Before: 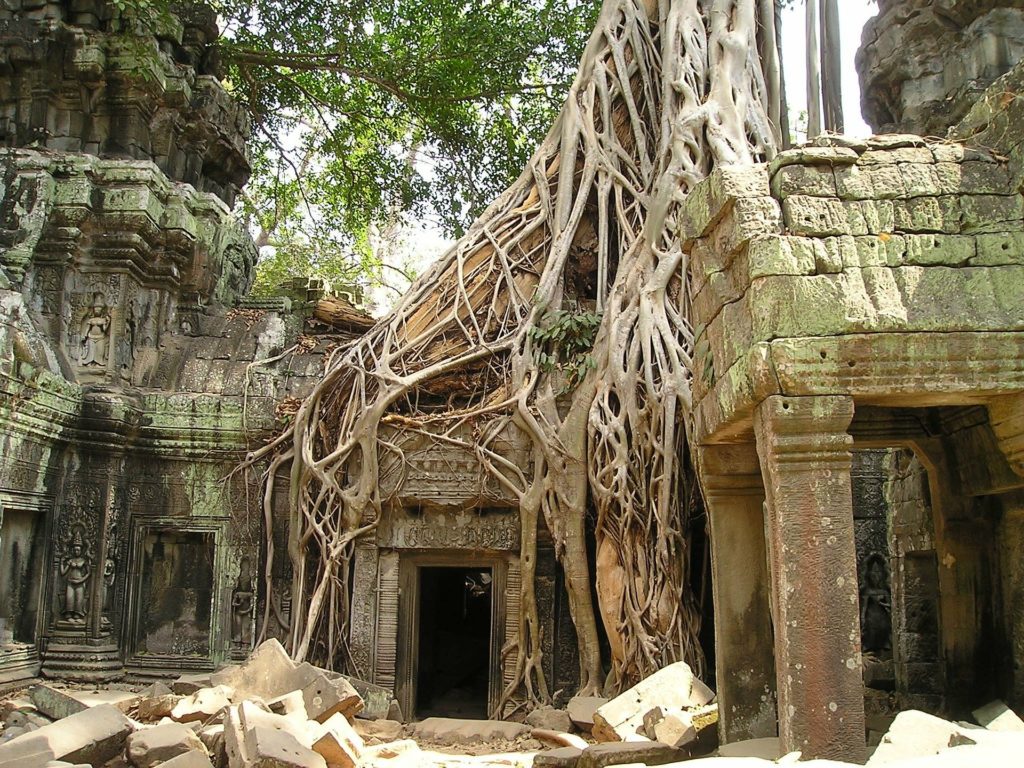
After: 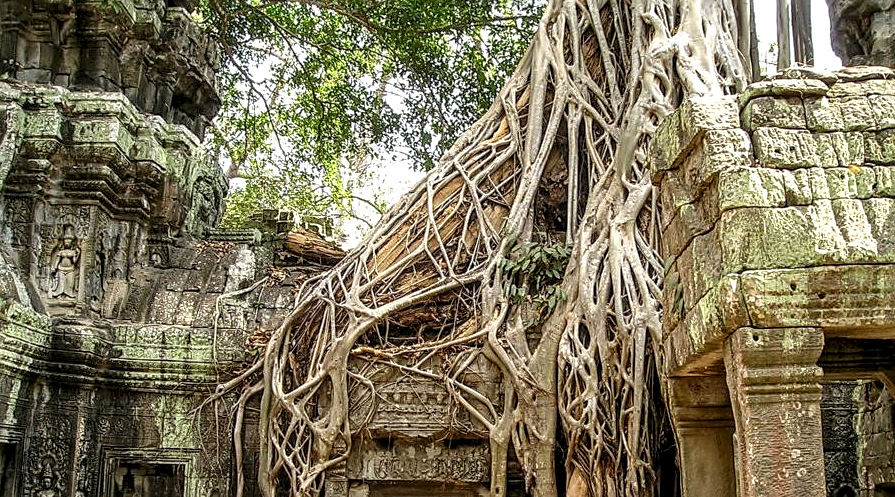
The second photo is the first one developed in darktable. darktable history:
color correction: highlights b* -0.037
crop: left 2.948%, top 8.959%, right 9.631%, bottom 26.255%
sharpen: amount 0.479
local contrast: highlights 5%, shadows 3%, detail 181%
